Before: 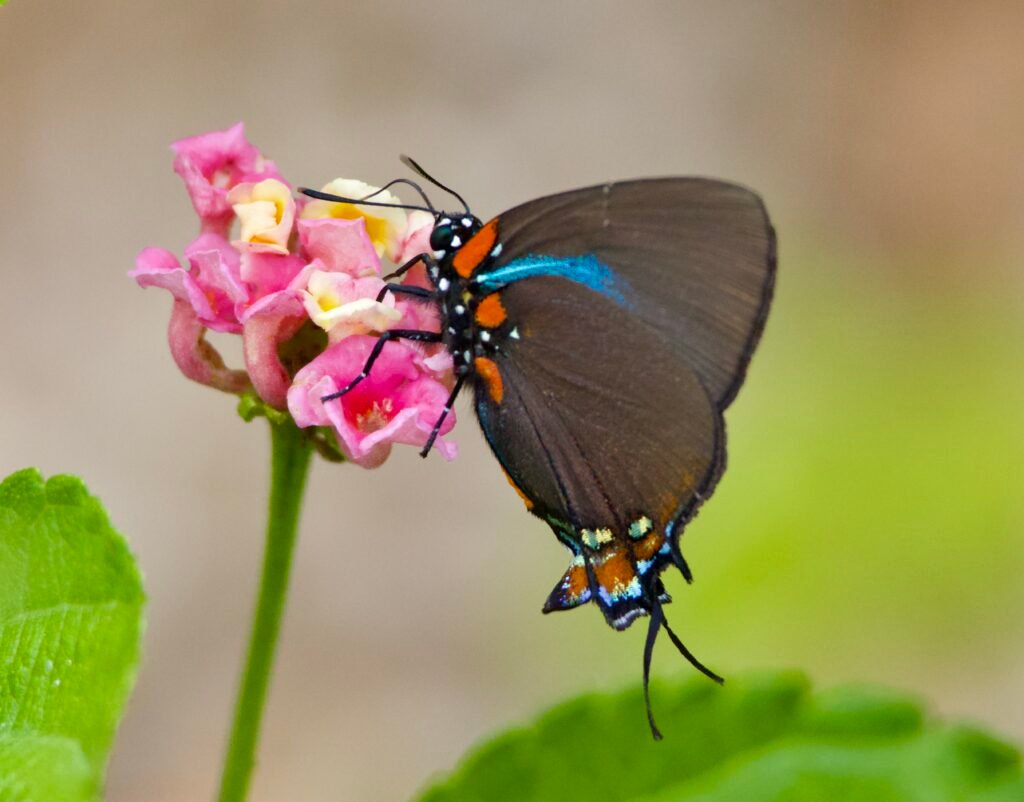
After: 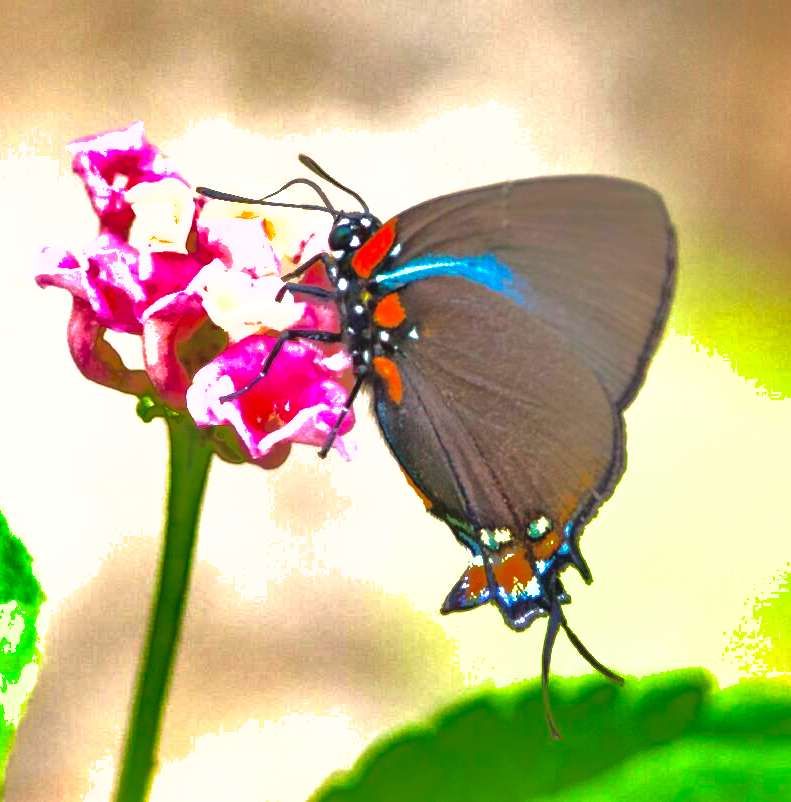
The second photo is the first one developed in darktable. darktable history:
shadows and highlights: shadows 38.48, highlights -74.56, highlights color adjustment 41.29%
crop: left 9.878%, right 12.815%
exposure: black level correction -0.002, exposure 1.36 EV, compensate highlight preservation false
